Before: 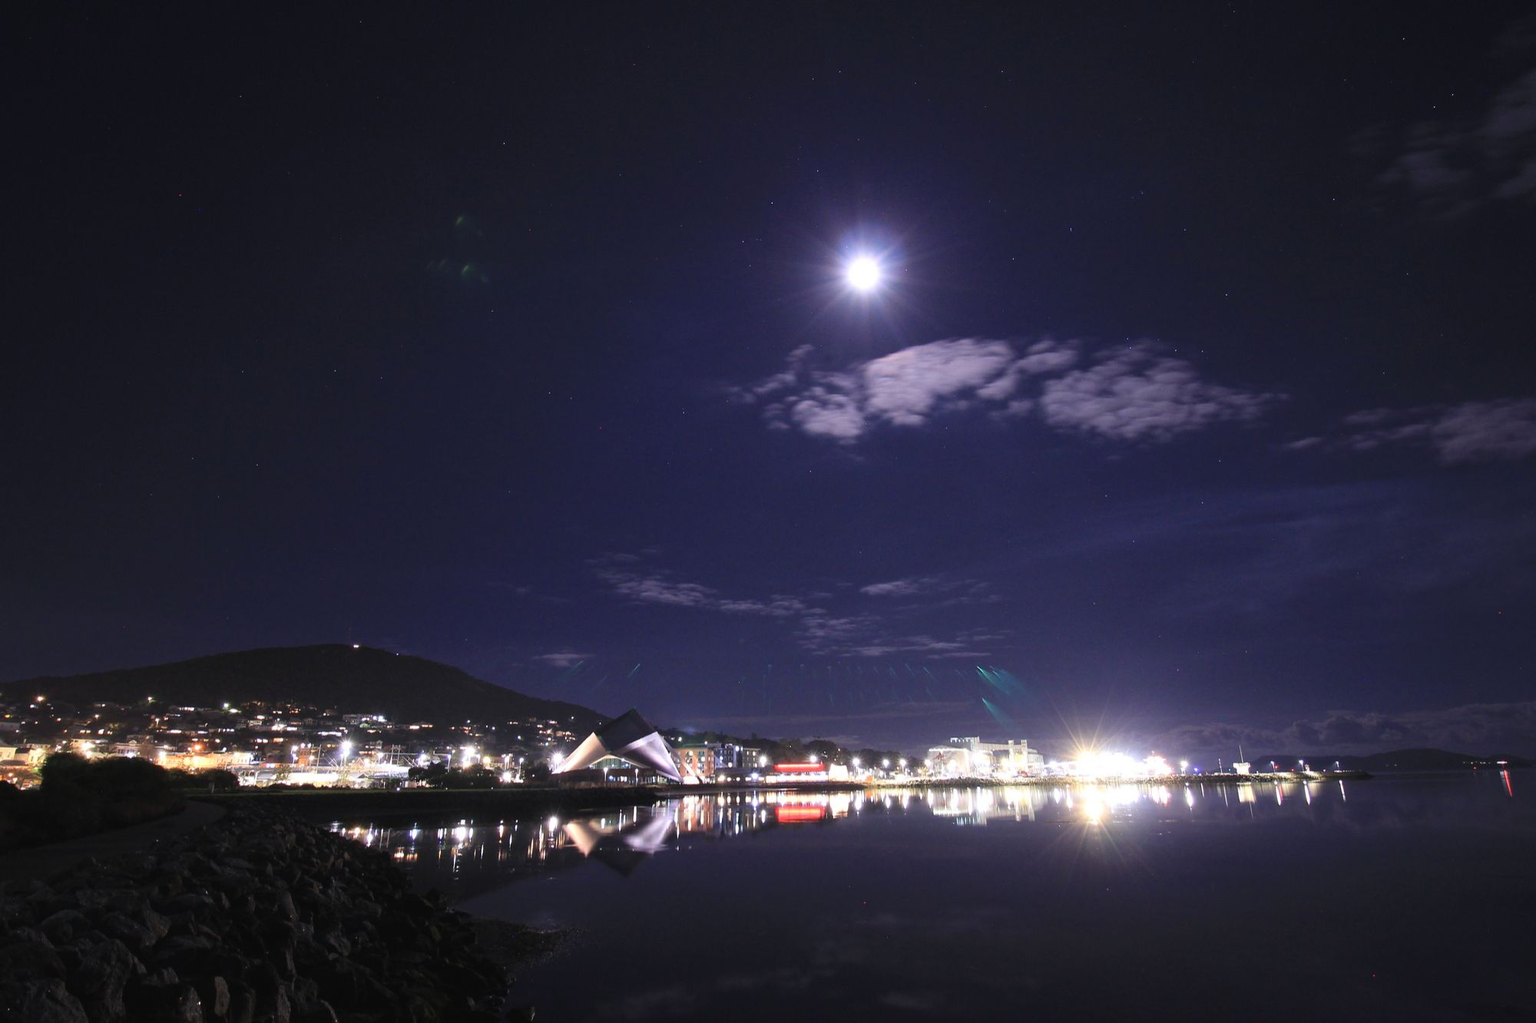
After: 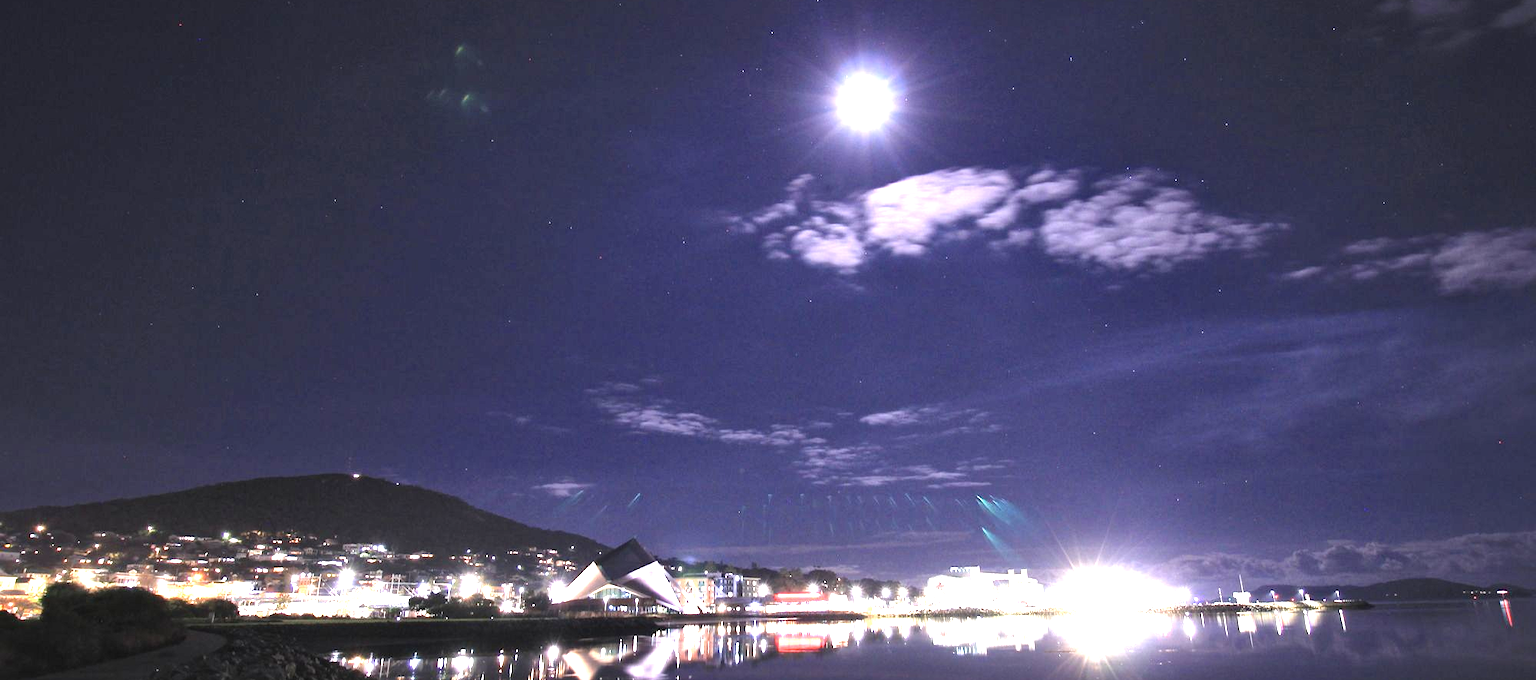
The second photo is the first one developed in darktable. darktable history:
exposure: black level correction 0, exposure 1.45 EV, compensate exposure bias true, compensate highlight preservation false
local contrast: mode bilateral grid, contrast 25, coarseness 47, detail 151%, midtone range 0.2
crop: top 16.727%, bottom 16.727%
